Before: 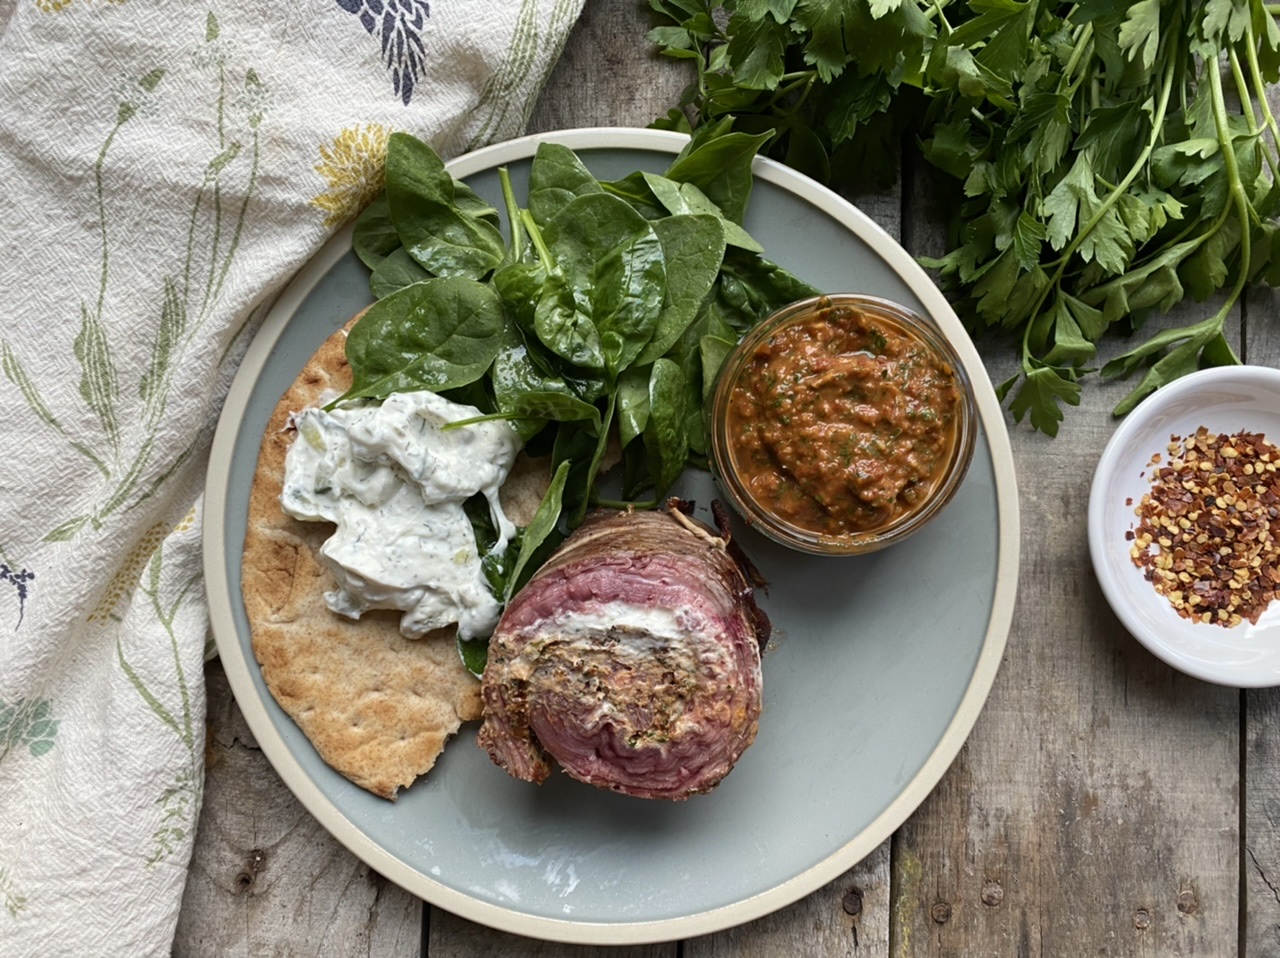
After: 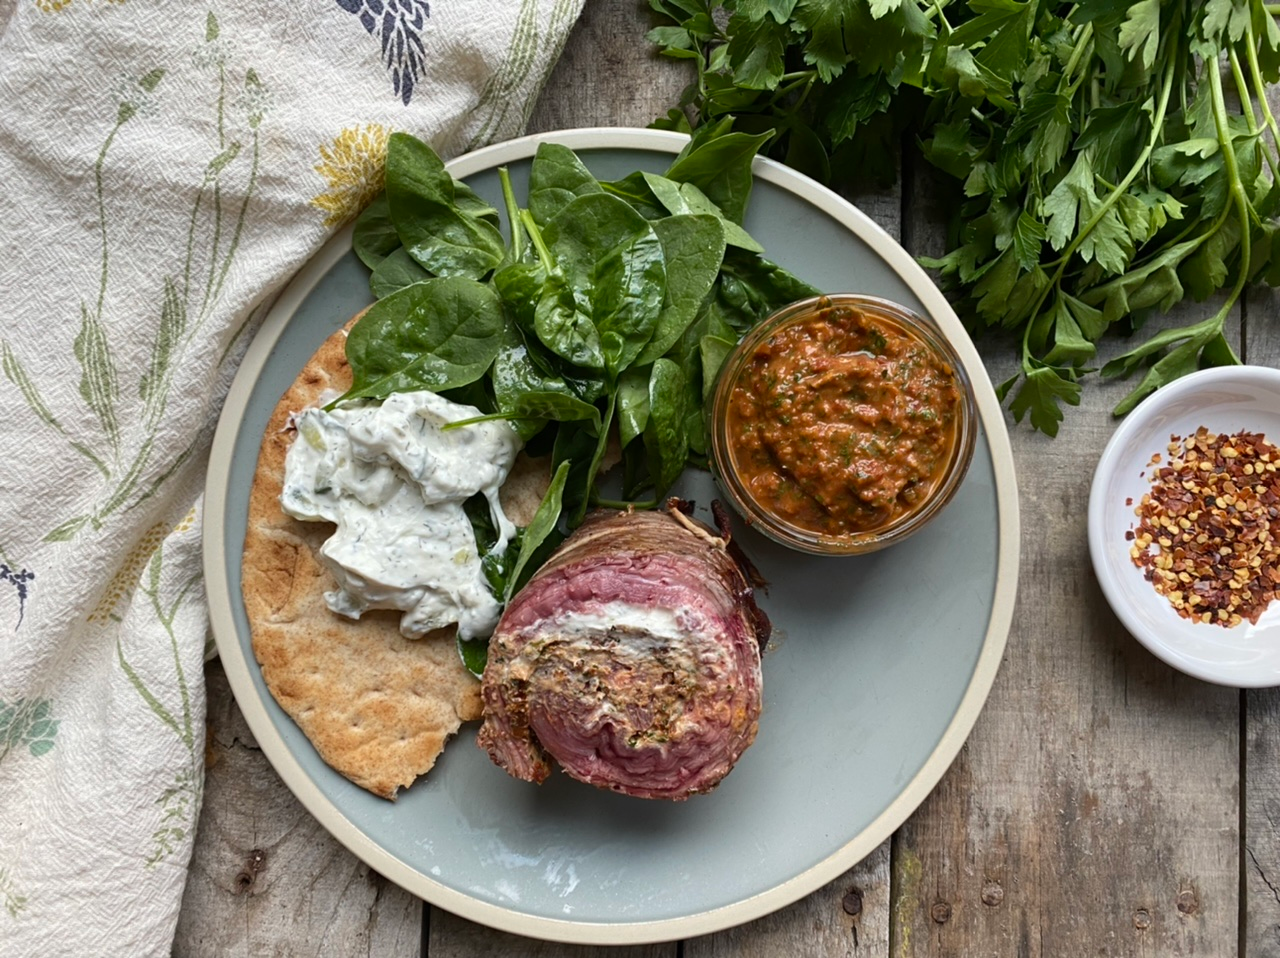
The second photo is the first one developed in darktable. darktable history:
color correction: highlights b* -0.043
